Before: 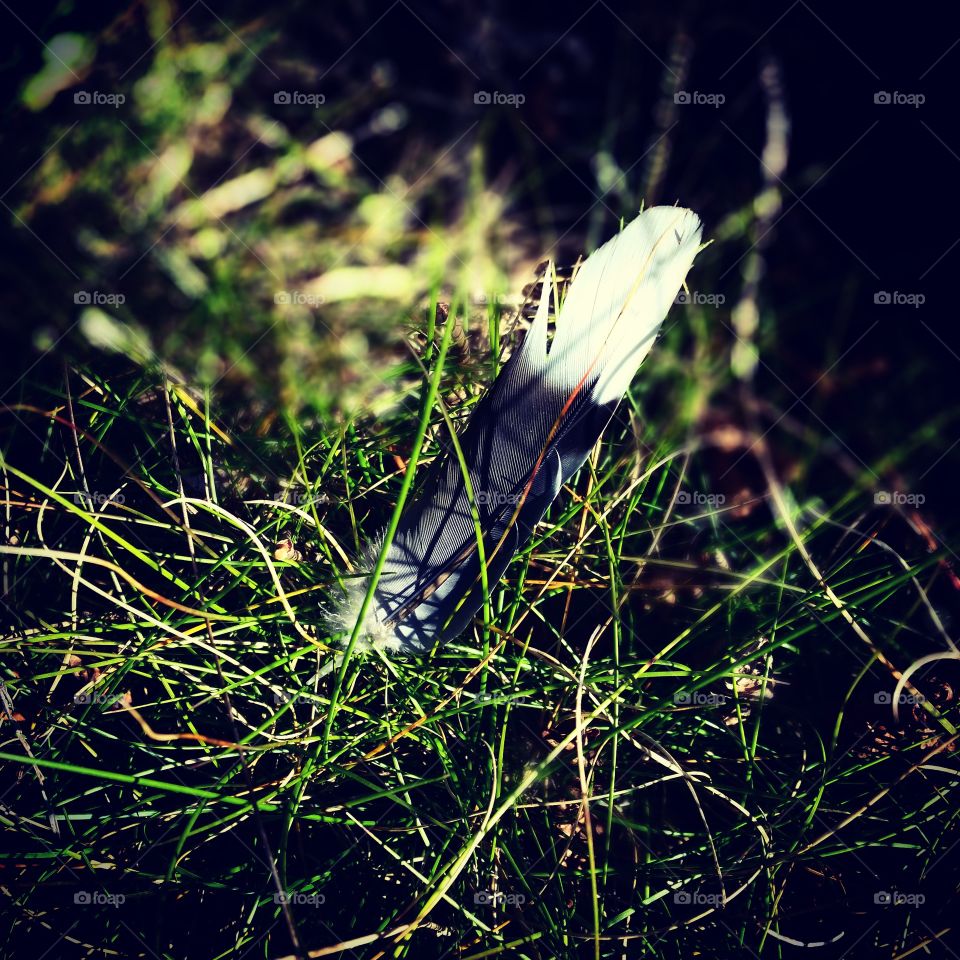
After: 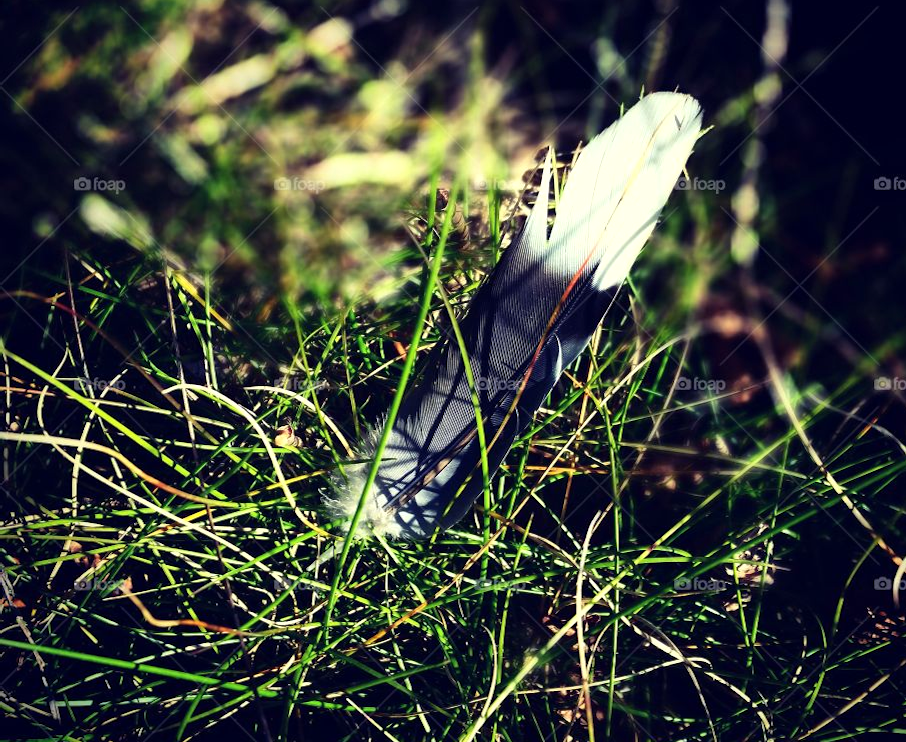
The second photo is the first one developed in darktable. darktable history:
exposure: exposure 0.133 EV, compensate highlight preservation false
crop and rotate: angle 0.029°, top 11.949%, right 5.573%, bottom 10.734%
